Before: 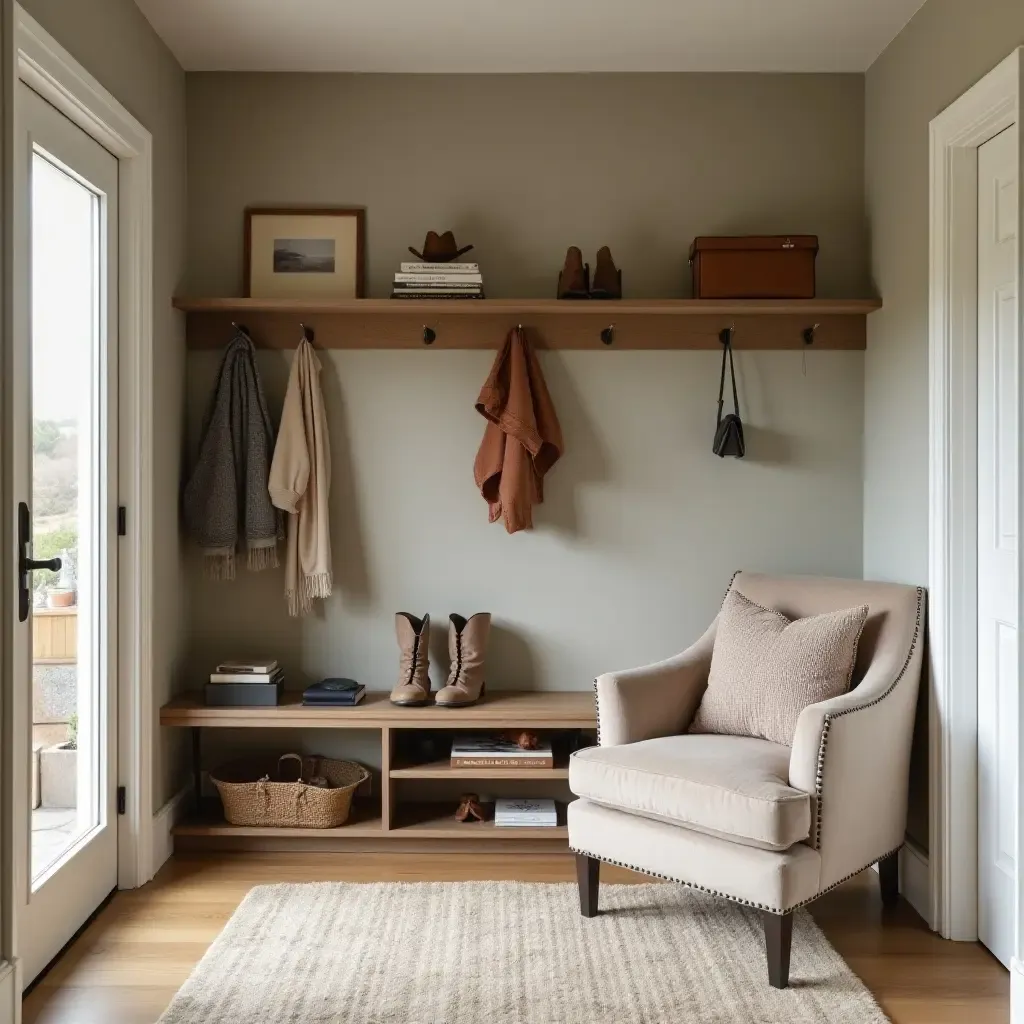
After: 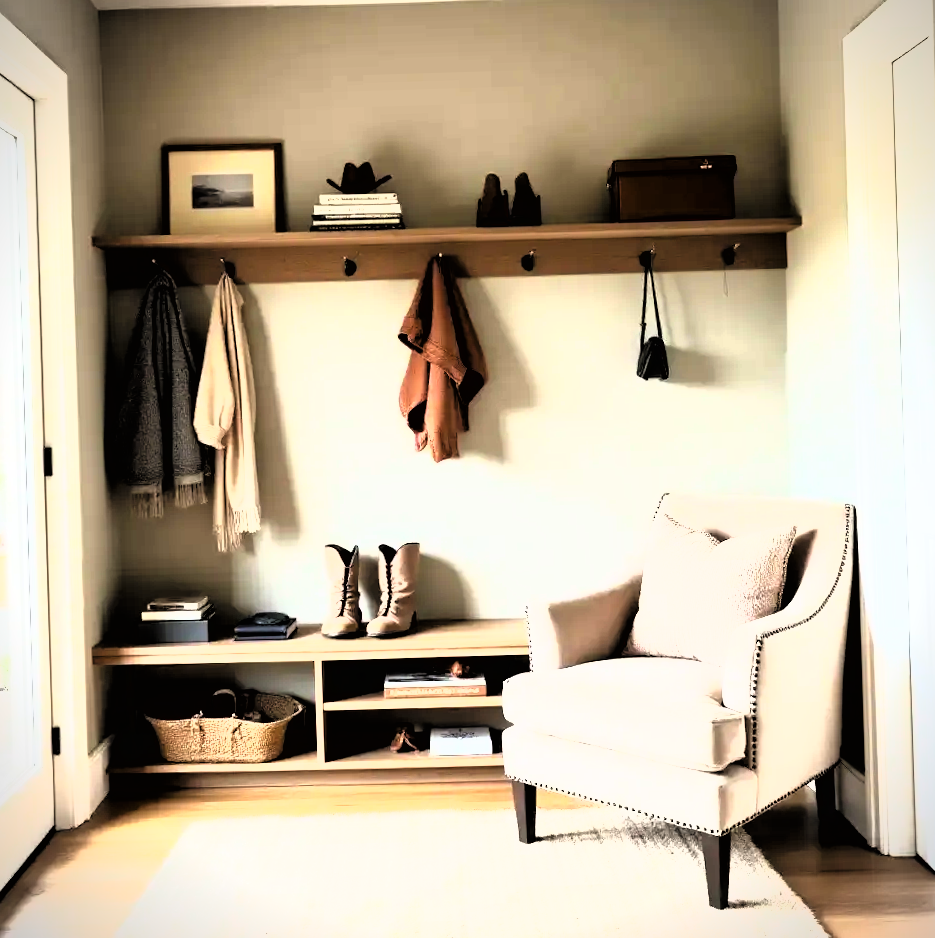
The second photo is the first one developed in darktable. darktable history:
crop and rotate: angle 1.71°, left 5.998%, top 5.684%
tone curve: curves: ch0 [(0, 0) (0.003, 0.01) (0.011, 0.011) (0.025, 0.008) (0.044, 0.007) (0.069, 0.006) (0.1, 0.005) (0.136, 0.015) (0.177, 0.094) (0.224, 0.241) (0.277, 0.369) (0.335, 0.5) (0.399, 0.648) (0.468, 0.811) (0.543, 0.975) (0.623, 0.989) (0.709, 0.989) (0.801, 0.99) (0.898, 0.99) (1, 1)], color space Lab, linked channels, preserve colors none
vignetting: fall-off start 100%, unbound false
